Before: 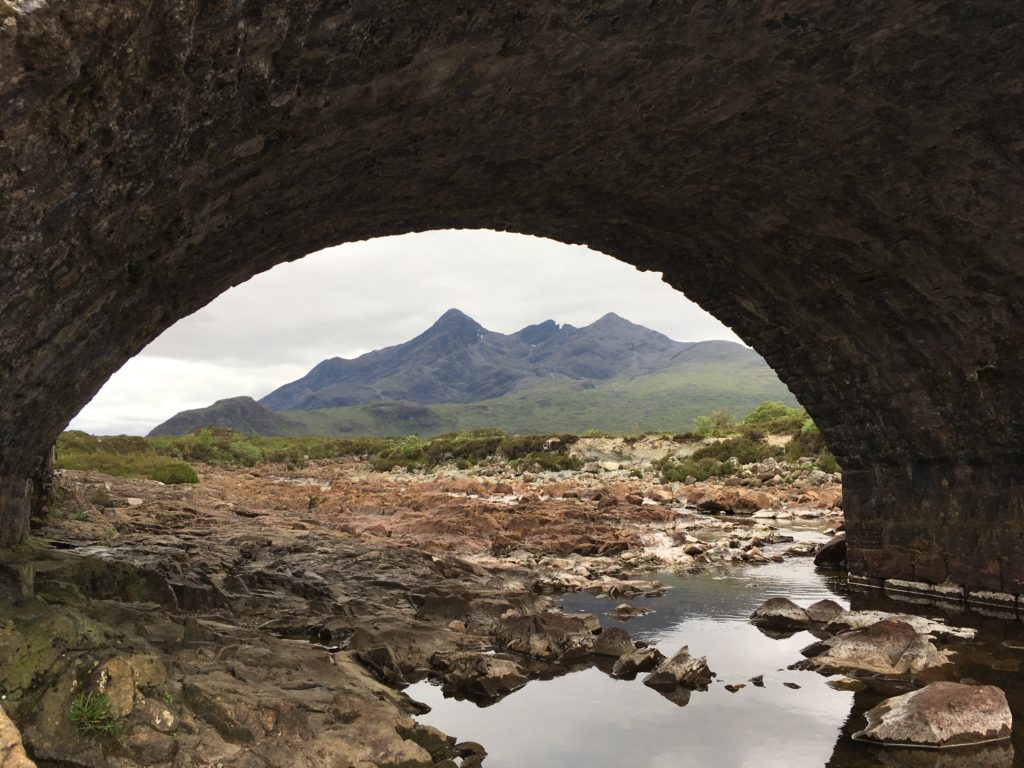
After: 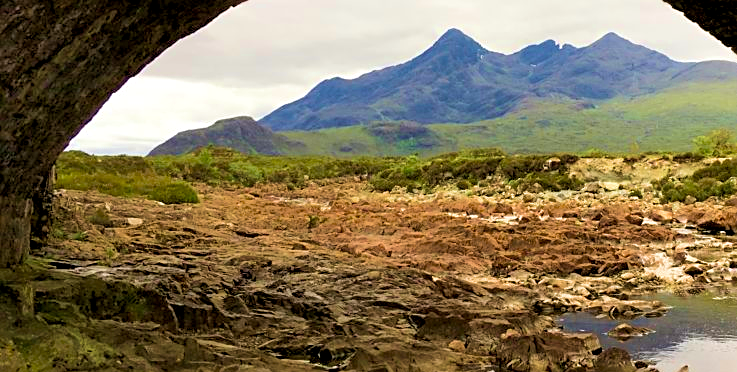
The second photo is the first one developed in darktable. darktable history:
exposure: black level correction 0.01, exposure 0.014 EV, compensate highlight preservation false
crop: top 36.498%, right 27.964%, bottom 14.995%
color balance rgb: perceptual saturation grading › global saturation 25%, perceptual brilliance grading › mid-tones 10%, perceptual brilliance grading › shadows 15%, global vibrance 20%
sharpen: on, module defaults
color zones: curves: ch0 [(0.25, 0.5) (0.463, 0.627) (0.484, 0.637) (0.75, 0.5)]
velvia: strength 74%
